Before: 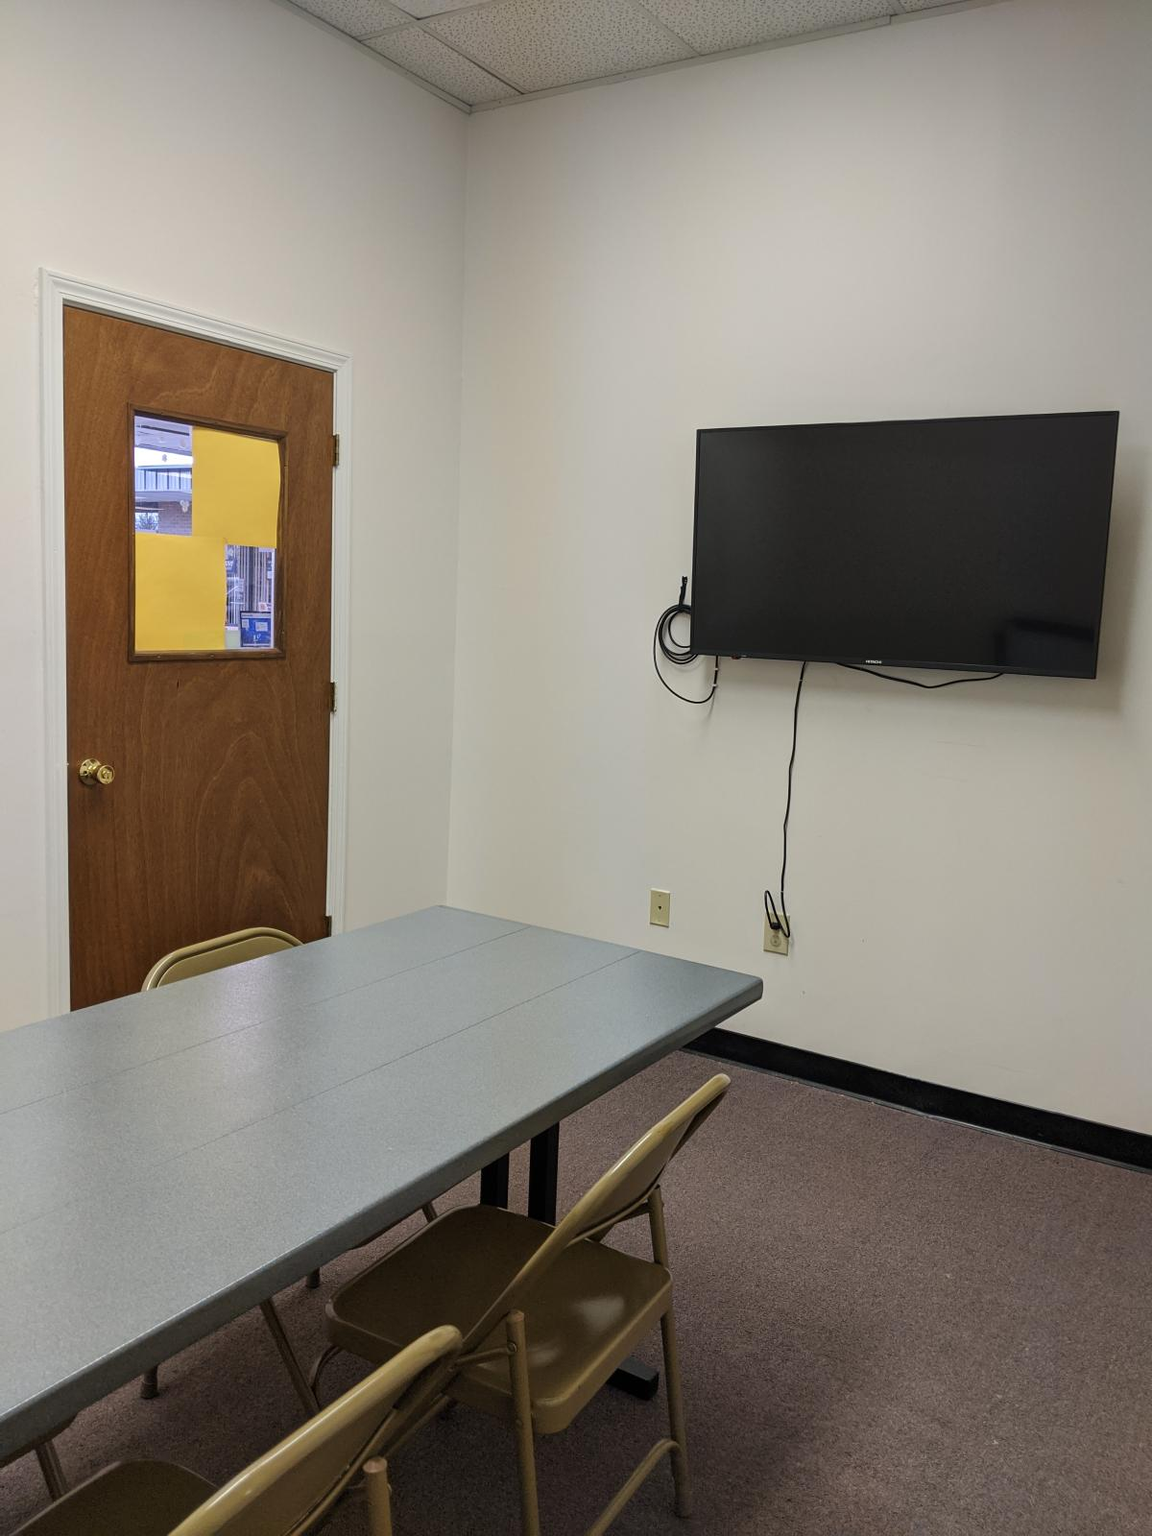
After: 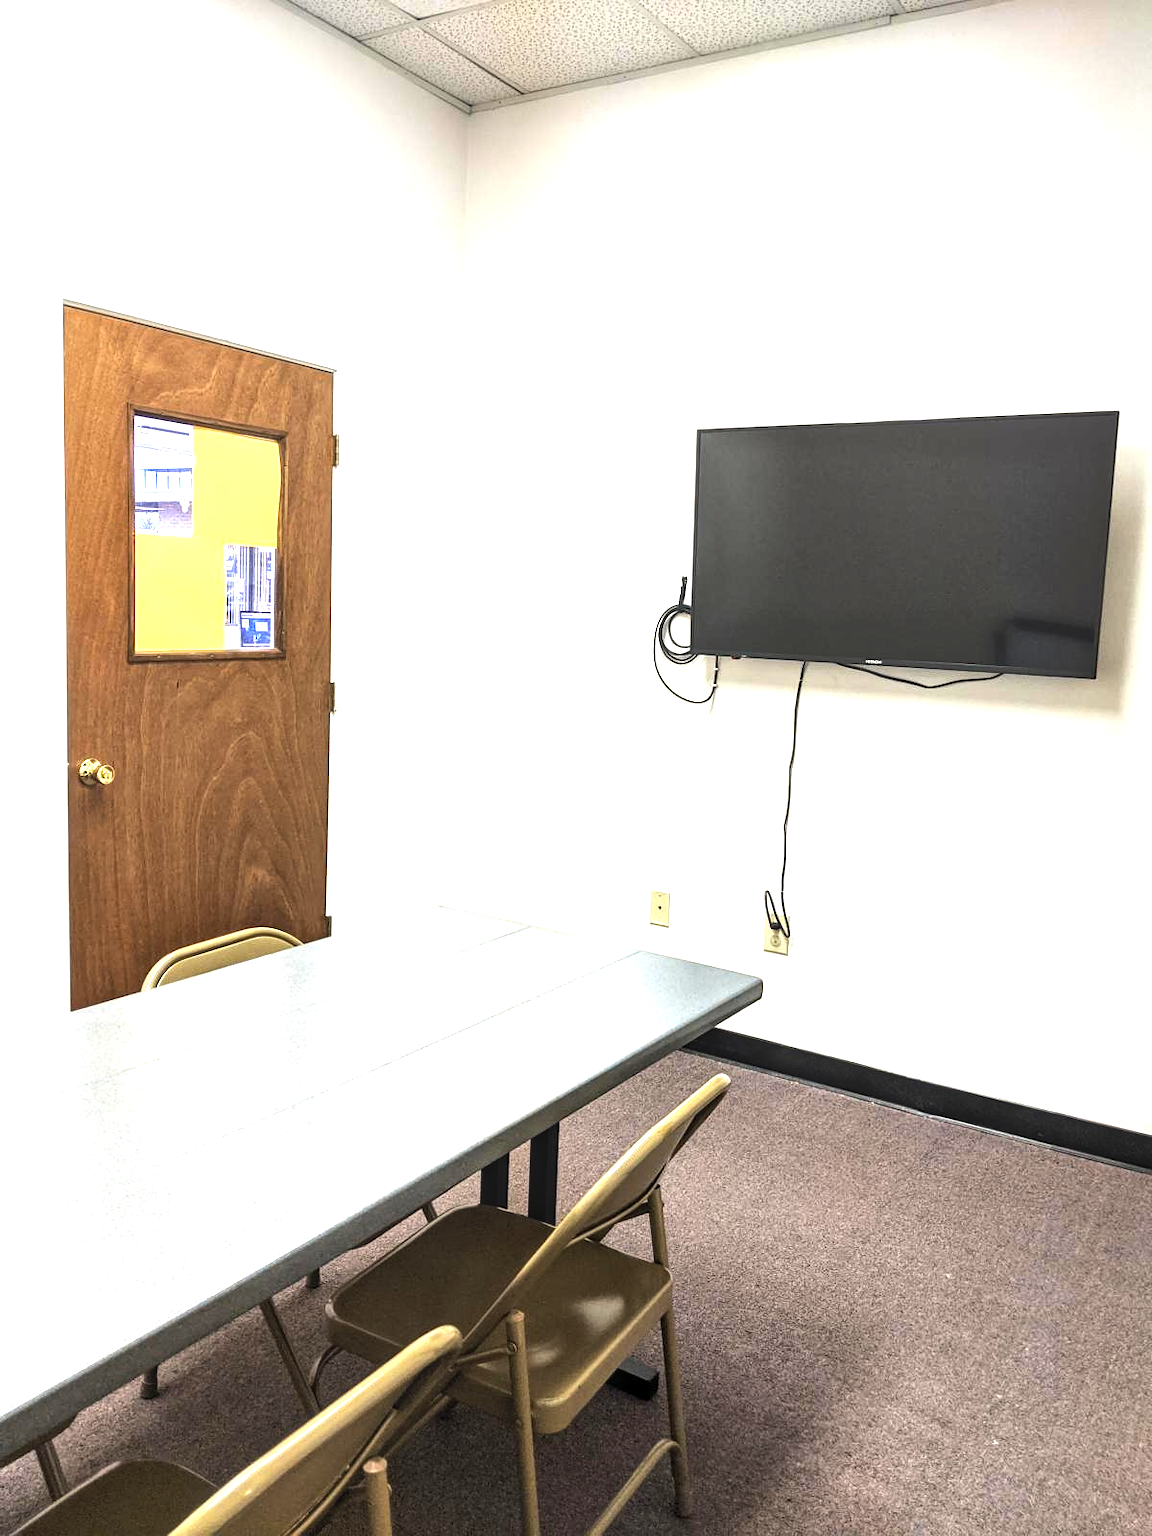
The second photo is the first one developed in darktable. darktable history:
tone equalizer: -8 EV -0.766 EV, -7 EV -0.684 EV, -6 EV -0.563 EV, -5 EV -0.393 EV, -3 EV 0.375 EV, -2 EV 0.6 EV, -1 EV 0.695 EV, +0 EV 0.736 EV, edges refinement/feathering 500, mask exposure compensation -1.57 EV, preserve details no
exposure: black level correction 0, exposure 1.199 EV, compensate highlight preservation false
local contrast: on, module defaults
